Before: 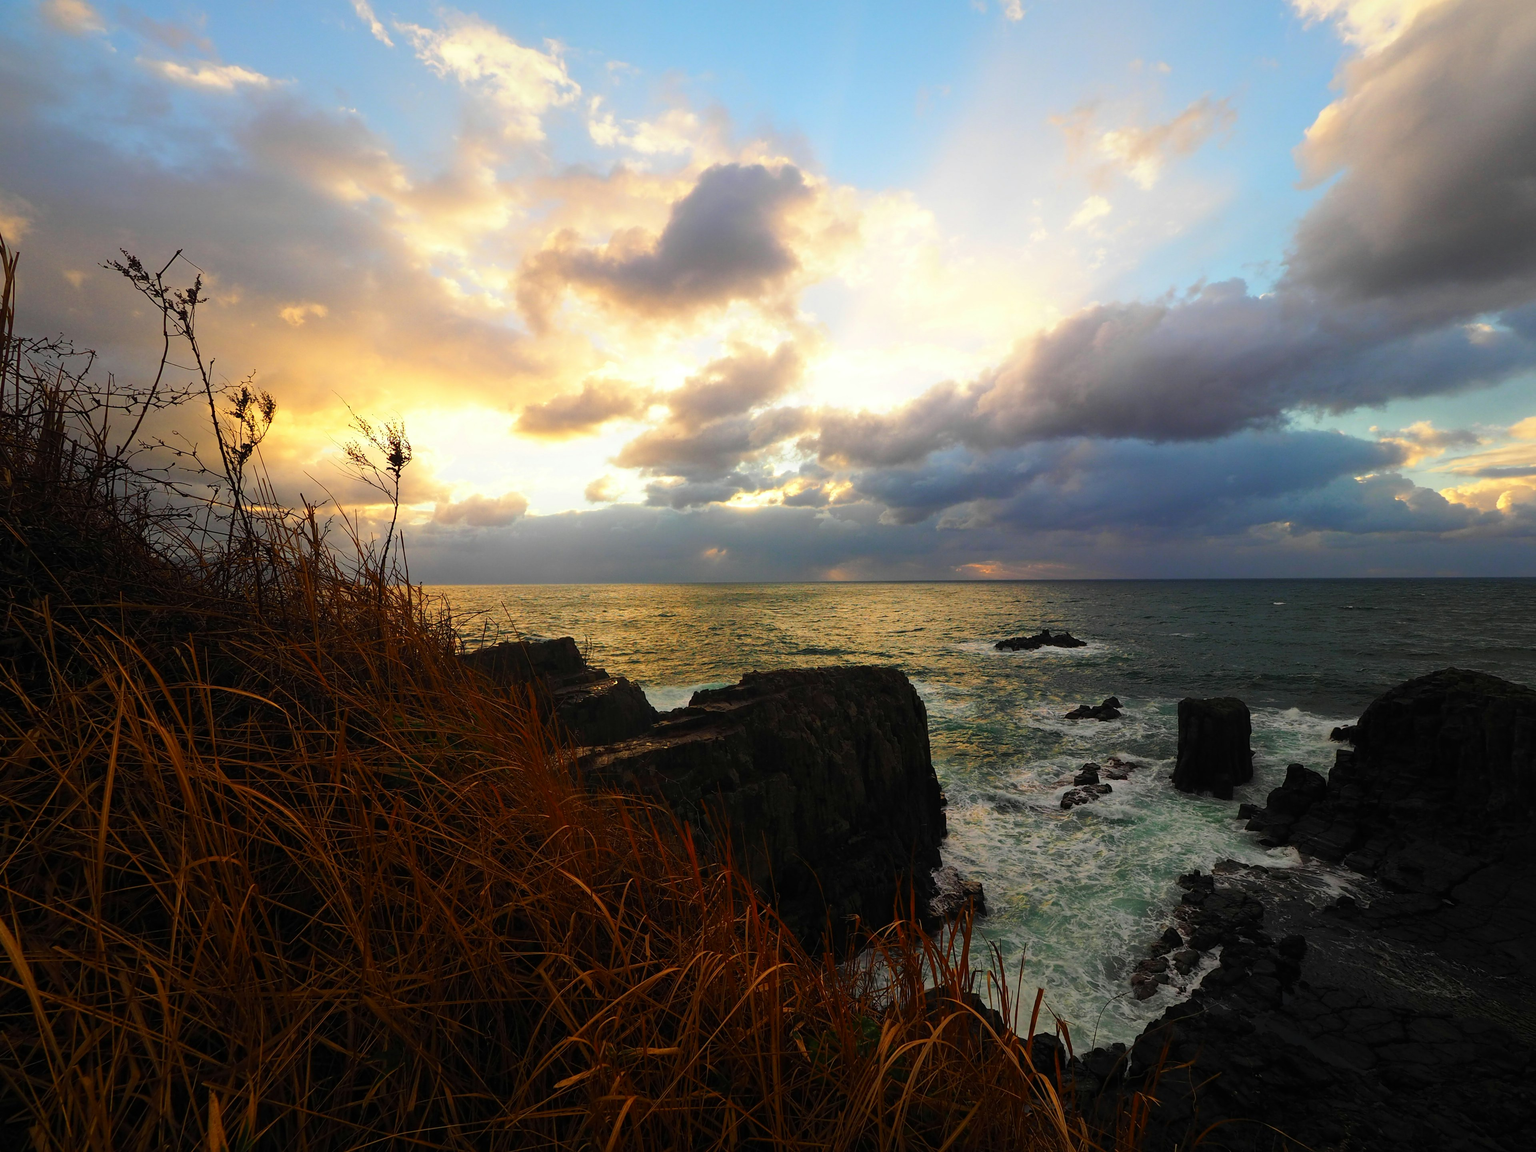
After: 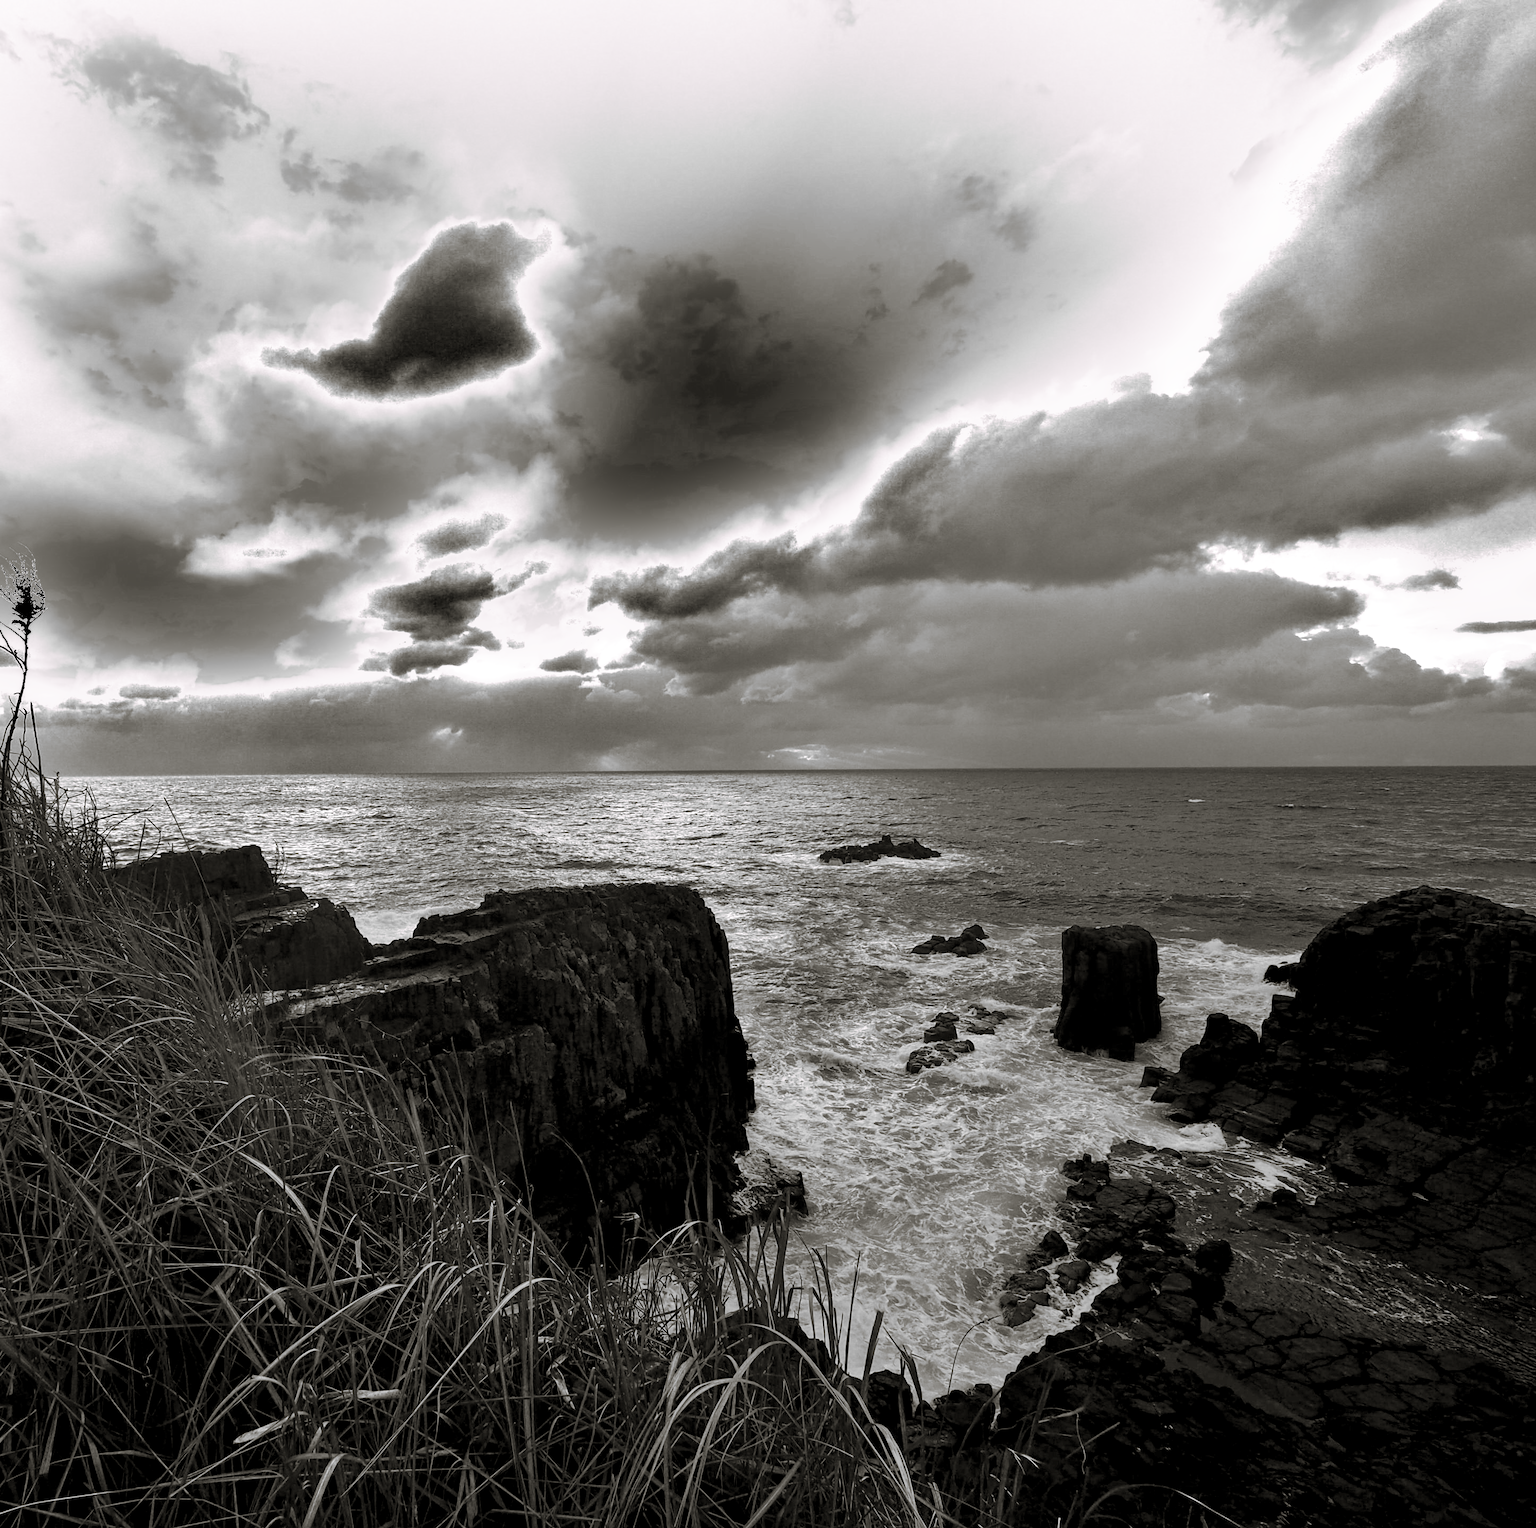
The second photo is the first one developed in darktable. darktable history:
local contrast: highlights 61%, shadows 106%, detail 107%, midtone range 0.529
exposure: black level correction 0.001, exposure 1.719 EV, compensate exposure bias true, compensate highlight preservation false
monochrome: on, module defaults
crop and rotate: left 24.6%
contrast equalizer: y [[0.439, 0.44, 0.442, 0.457, 0.493, 0.498], [0.5 ×6], [0.5 ×6], [0 ×6], [0 ×6]], mix 0.59
split-toning: shadows › hue 46.8°, shadows › saturation 0.17, highlights › hue 316.8°, highlights › saturation 0.27, balance -51.82
shadows and highlights: white point adjustment 0.1, highlights -70, soften with gaussian
color balance rgb: shadows lift › luminance -7.7%, shadows lift › chroma 2.13%, shadows lift › hue 165.27°, power › luminance -7.77%, power › chroma 1.34%, power › hue 330.55°, highlights gain › luminance -33.33%, highlights gain › chroma 5.68%, highlights gain › hue 217.2°, global offset › luminance -0.33%, global offset › chroma 0.11%, global offset › hue 165.27°, perceptual saturation grading › global saturation 27.72%, perceptual saturation grading › highlights -25%, perceptual saturation grading › mid-tones 25%, perceptual saturation grading › shadows 50%
